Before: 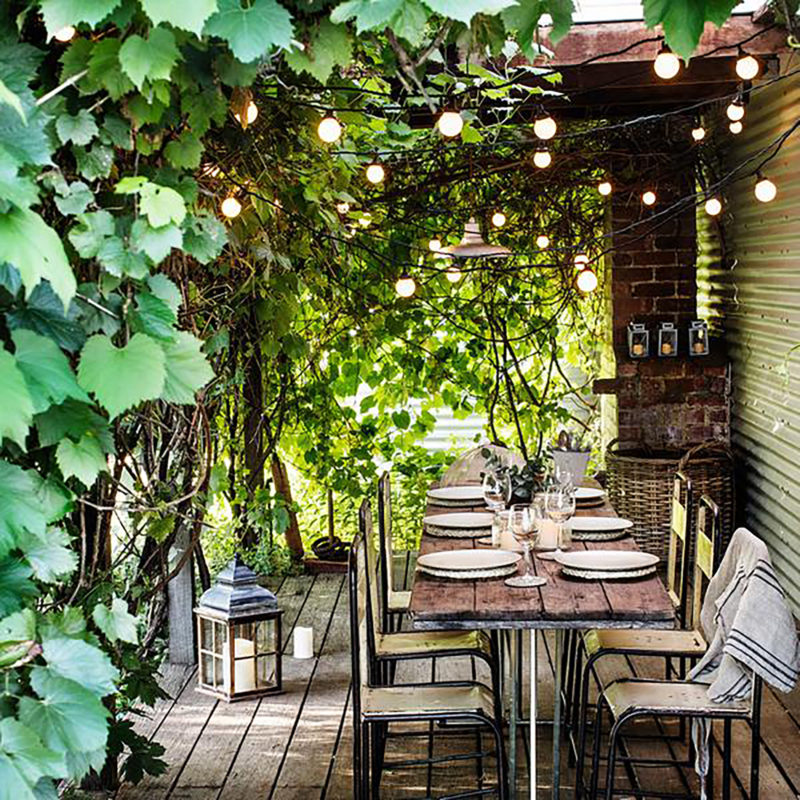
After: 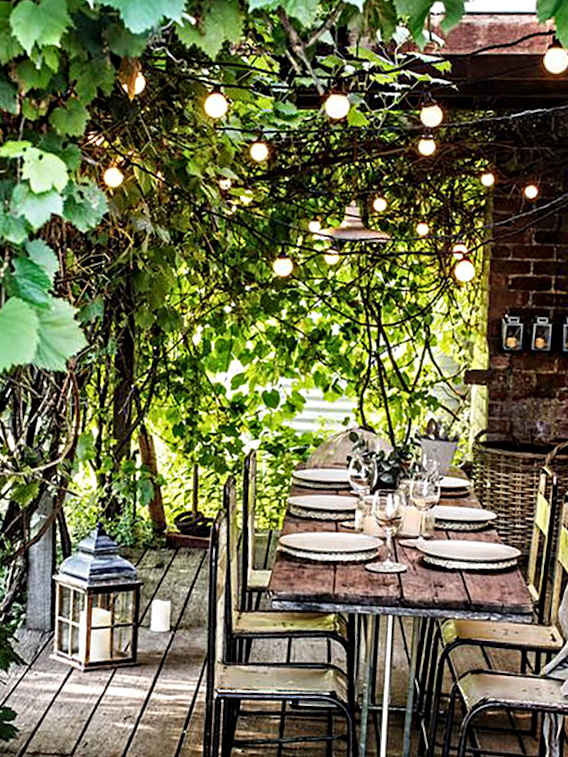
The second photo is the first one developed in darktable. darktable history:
crop and rotate: angle -3.27°, left 14.277%, top 0.028%, right 10.766%, bottom 0.028%
contrast equalizer: y [[0.5, 0.501, 0.525, 0.597, 0.58, 0.514], [0.5 ×6], [0.5 ×6], [0 ×6], [0 ×6]]
